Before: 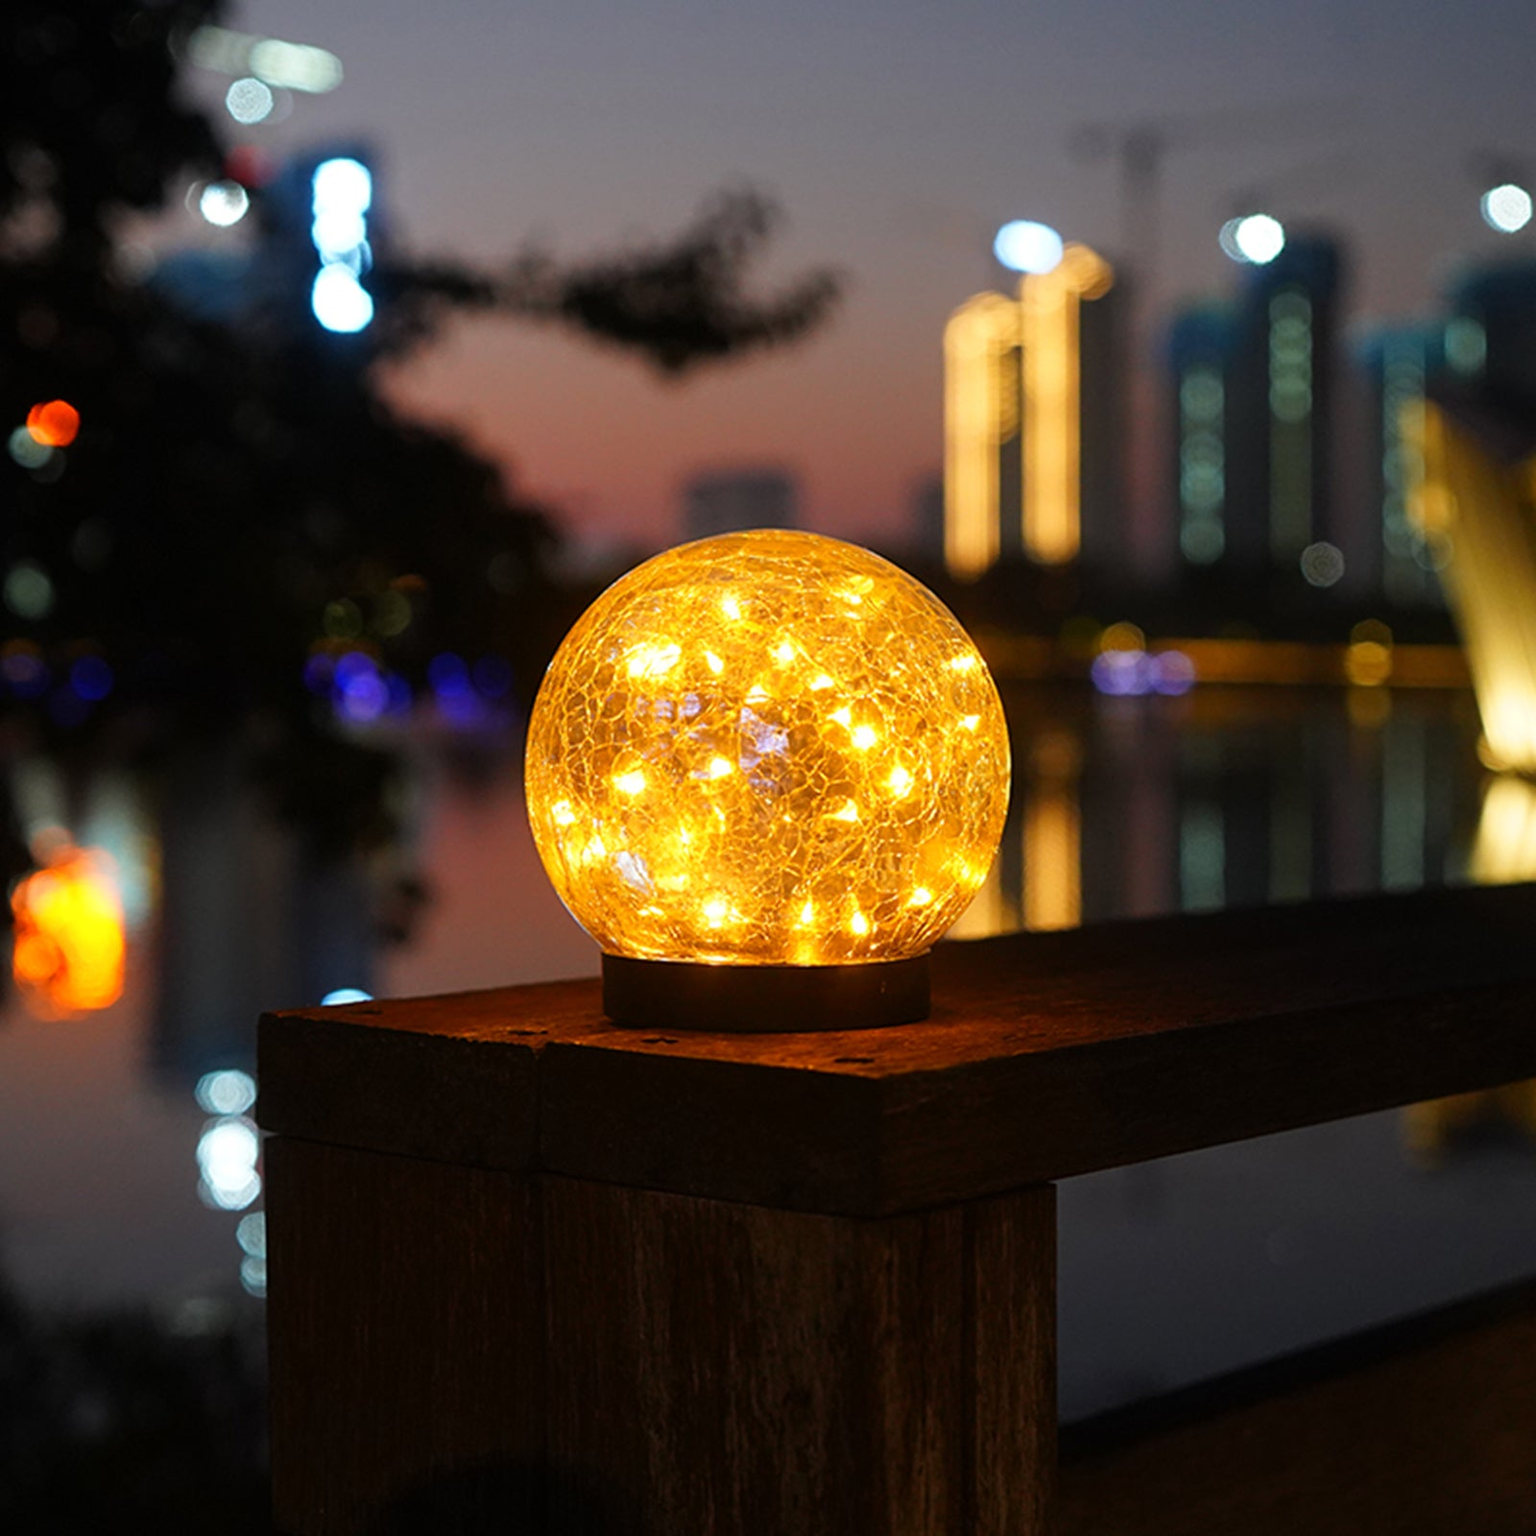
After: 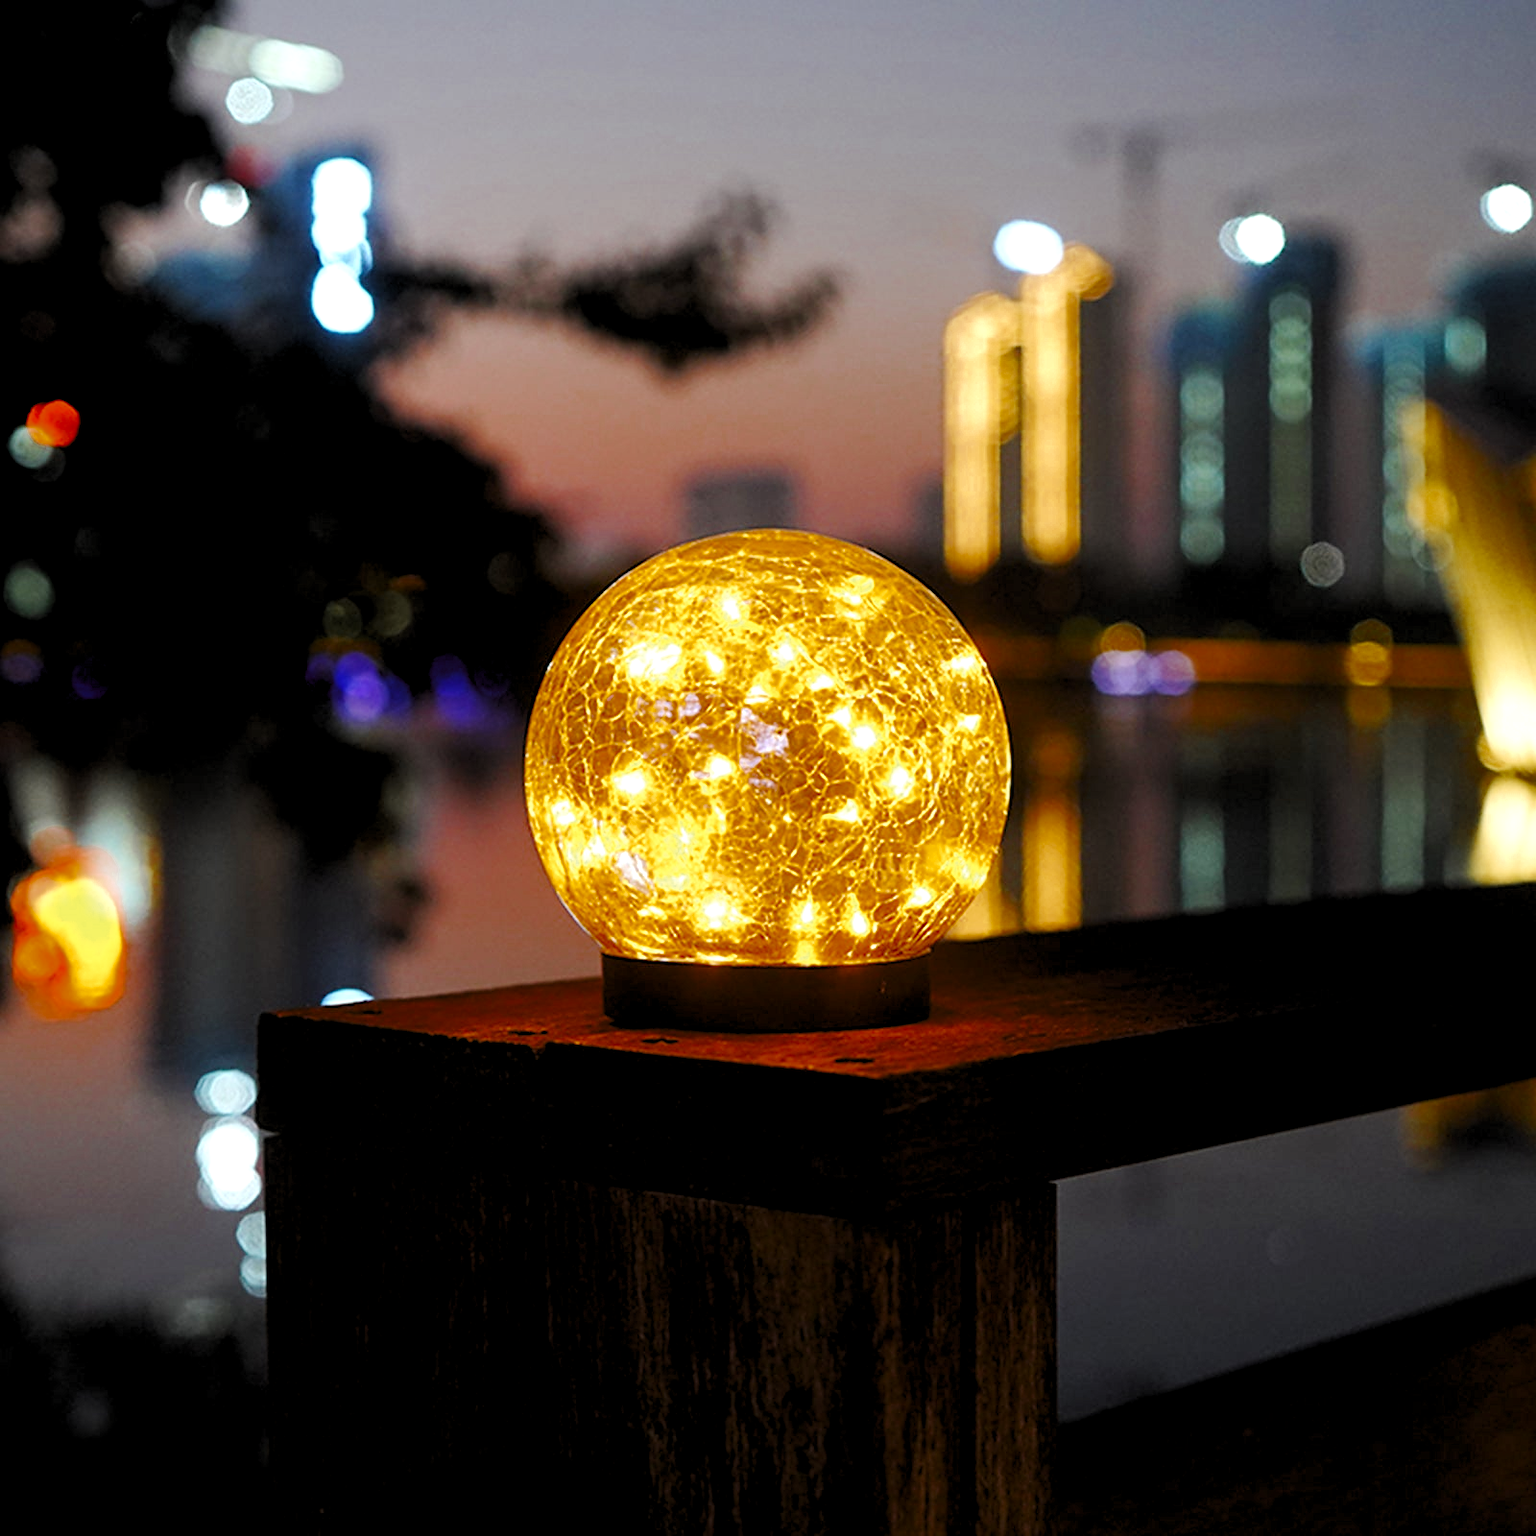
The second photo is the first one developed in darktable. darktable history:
sharpen: radius 0.999
color zones: curves: ch0 [(0.11, 0.396) (0.195, 0.36) (0.25, 0.5) (0.303, 0.412) (0.357, 0.544) (0.75, 0.5) (0.967, 0.328)]; ch1 [(0, 0.468) (0.112, 0.512) (0.202, 0.6) (0.25, 0.5) (0.307, 0.352) (0.357, 0.544) (0.75, 0.5) (0.963, 0.524)]
levels: levels [0.062, 0.494, 0.925]
base curve: curves: ch0 [(0, 0) (0.158, 0.273) (0.879, 0.895) (1, 1)], preserve colors none
